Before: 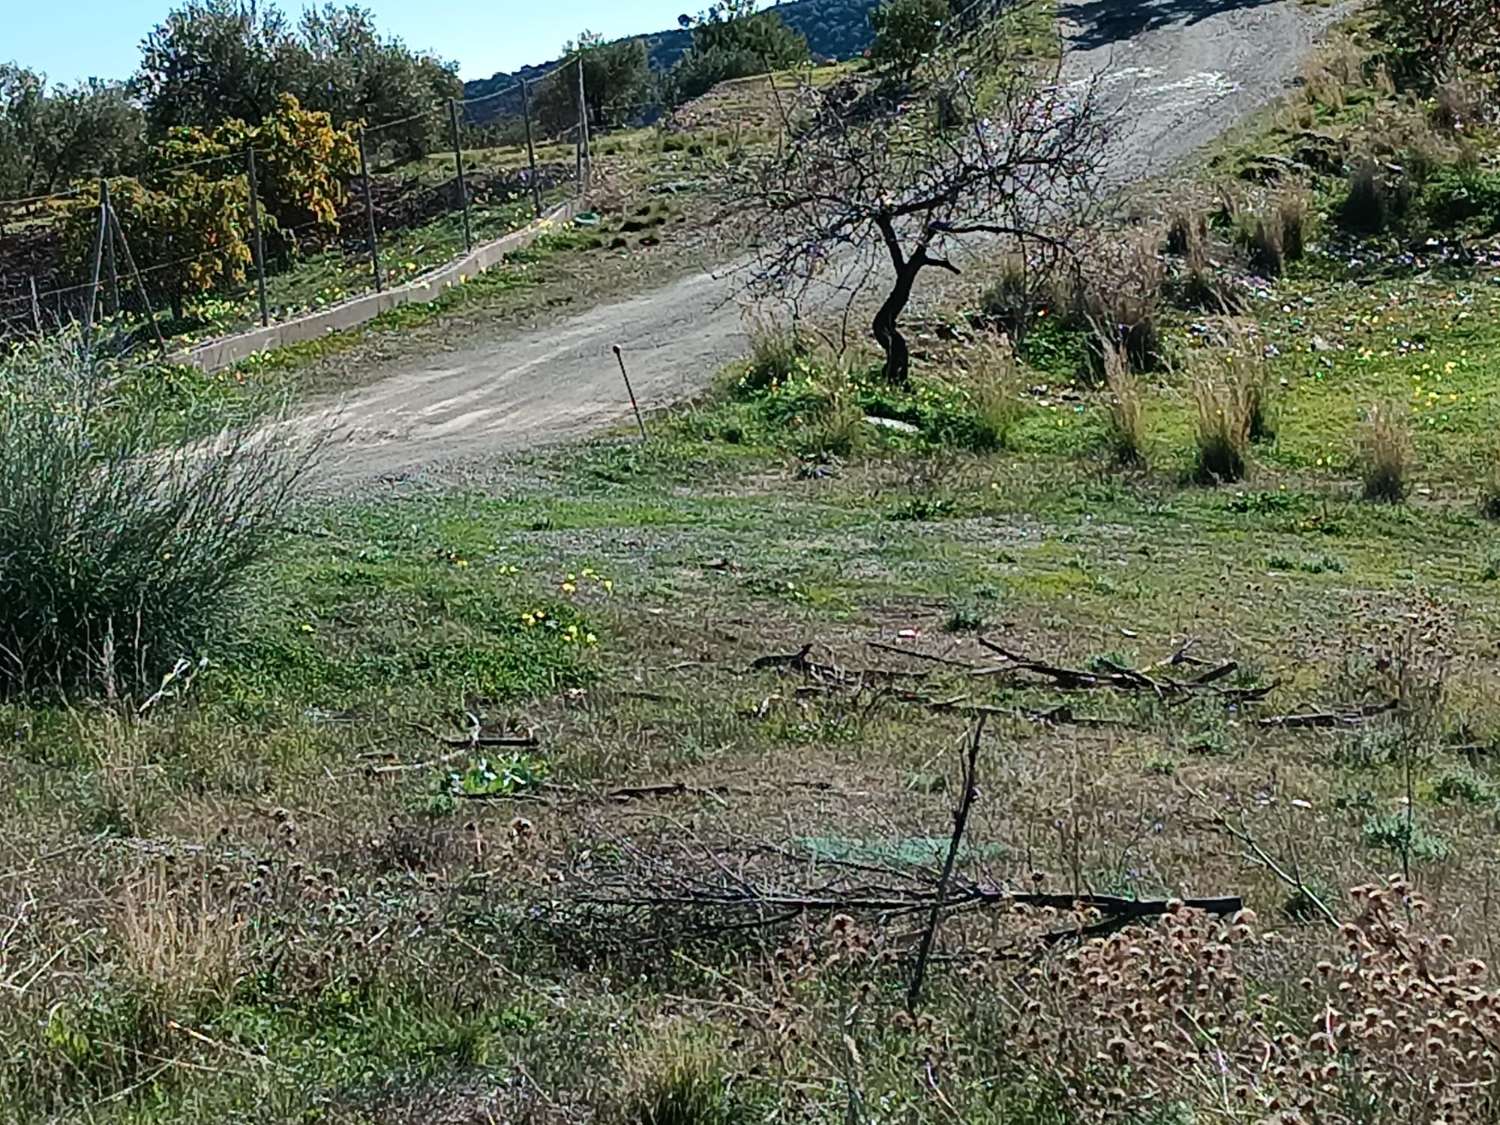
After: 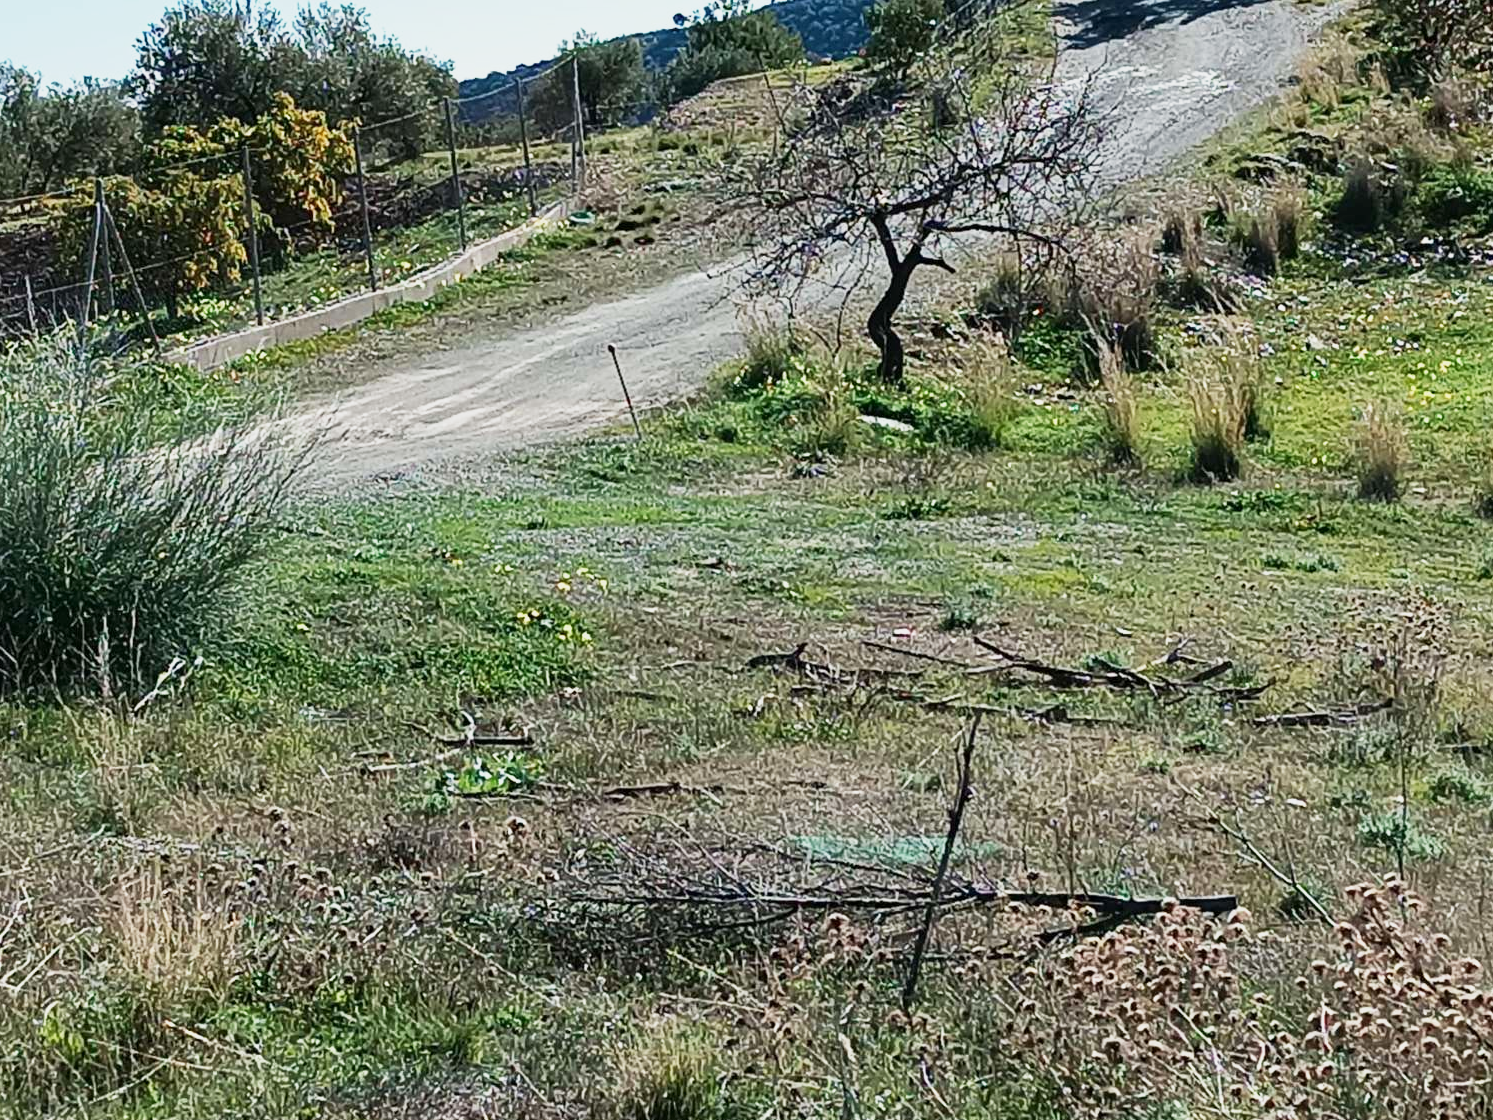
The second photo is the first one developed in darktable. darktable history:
base curve: curves: ch0 [(0, 0) (0.088, 0.125) (0.176, 0.251) (0.354, 0.501) (0.613, 0.749) (1, 0.877)], preserve colors none
crop and rotate: left 0.465%, top 0.161%, bottom 0.243%
